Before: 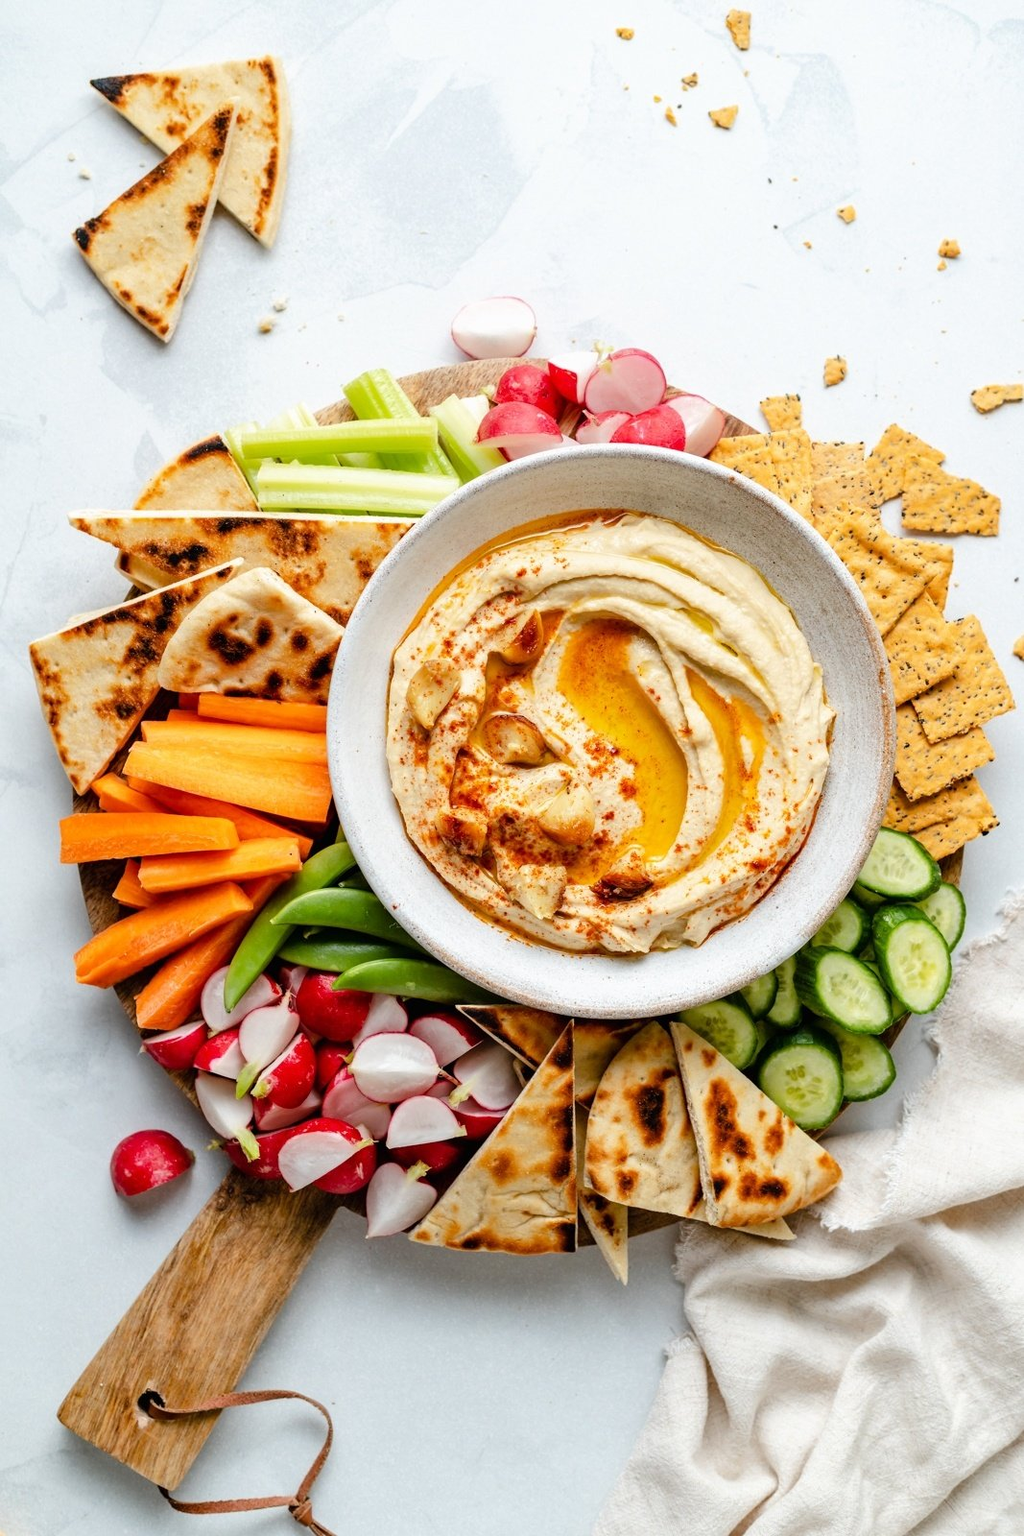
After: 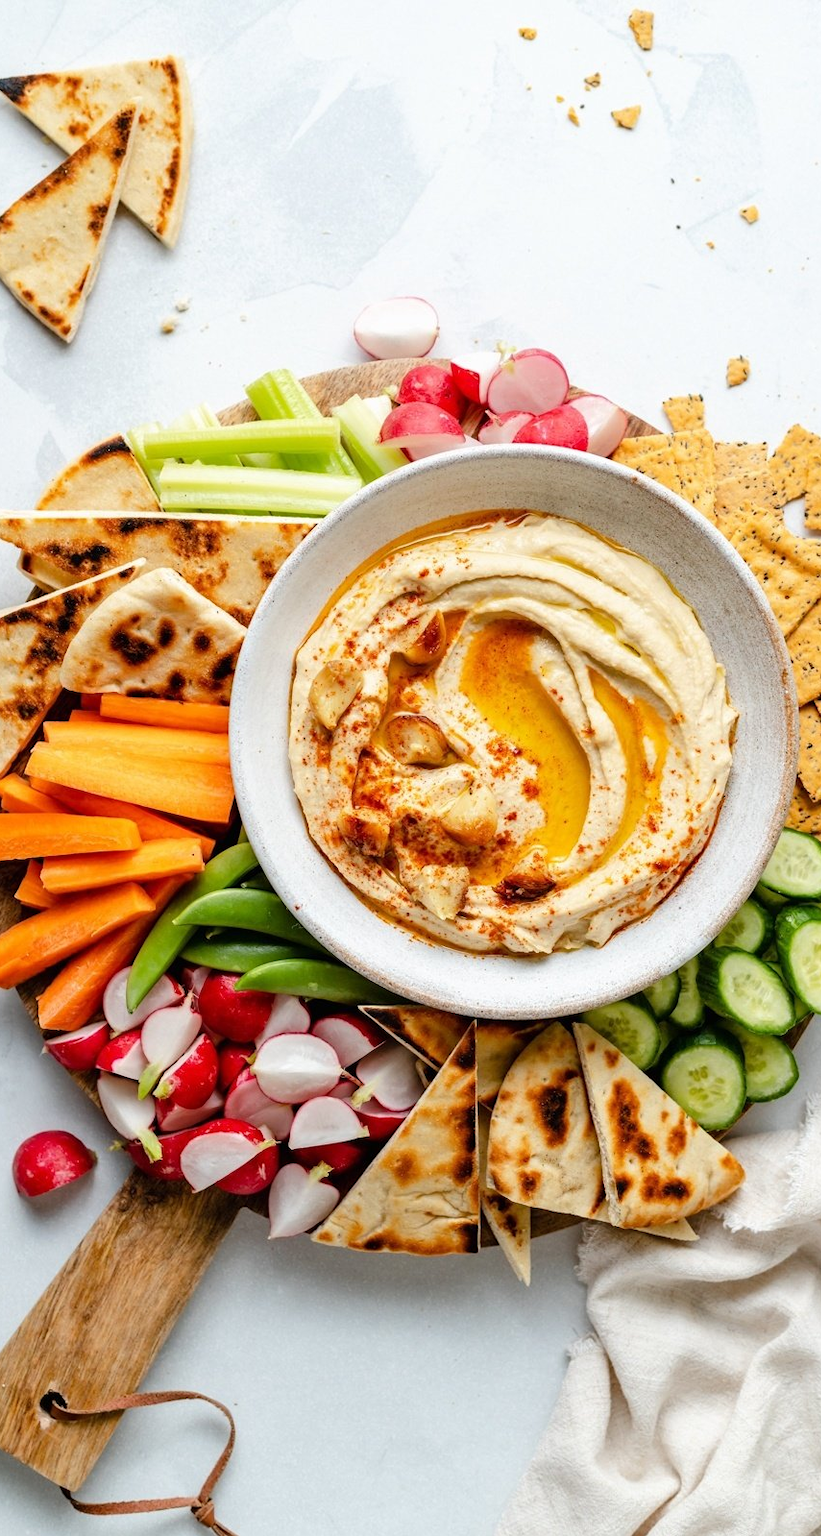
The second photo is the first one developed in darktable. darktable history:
crop and rotate: left 9.565%, right 10.269%
